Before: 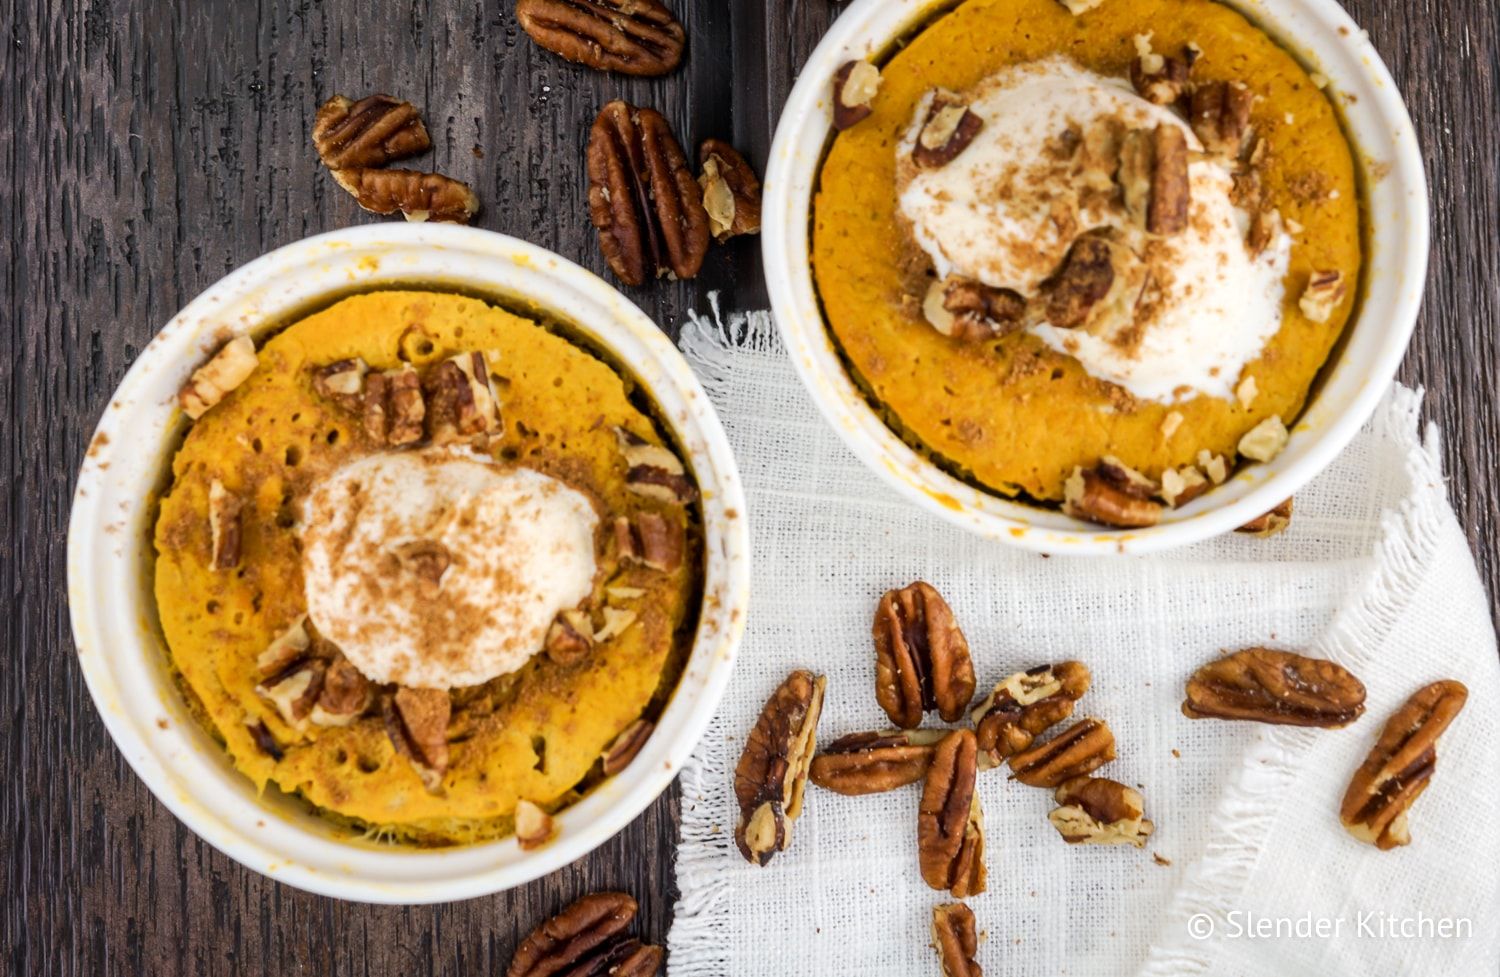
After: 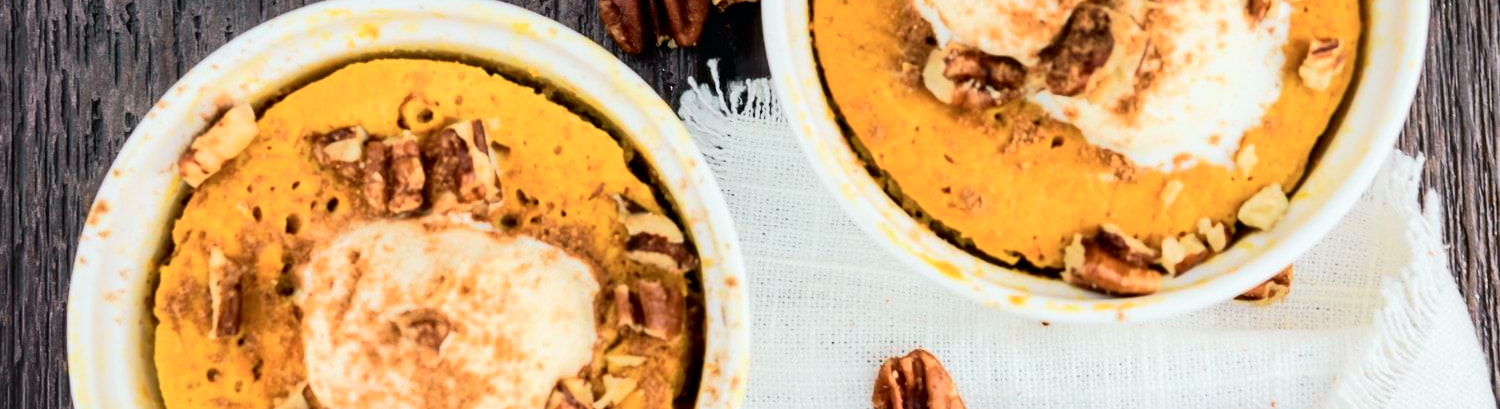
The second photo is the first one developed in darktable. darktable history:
crop and rotate: top 23.84%, bottom 34.294%
tone curve: curves: ch0 [(0, 0) (0.037, 0.011) (0.135, 0.093) (0.266, 0.281) (0.461, 0.555) (0.581, 0.716) (0.675, 0.793) (0.767, 0.849) (0.91, 0.924) (1, 0.979)]; ch1 [(0, 0) (0.292, 0.278) (0.431, 0.418) (0.493, 0.479) (0.506, 0.5) (0.532, 0.537) (0.562, 0.581) (0.641, 0.663) (0.754, 0.76) (1, 1)]; ch2 [(0, 0) (0.294, 0.3) (0.361, 0.372) (0.429, 0.445) (0.478, 0.486) (0.502, 0.498) (0.518, 0.522) (0.531, 0.549) (0.561, 0.59) (0.64, 0.655) (0.693, 0.706) (0.845, 0.833) (1, 0.951)], color space Lab, independent channels, preserve colors none
